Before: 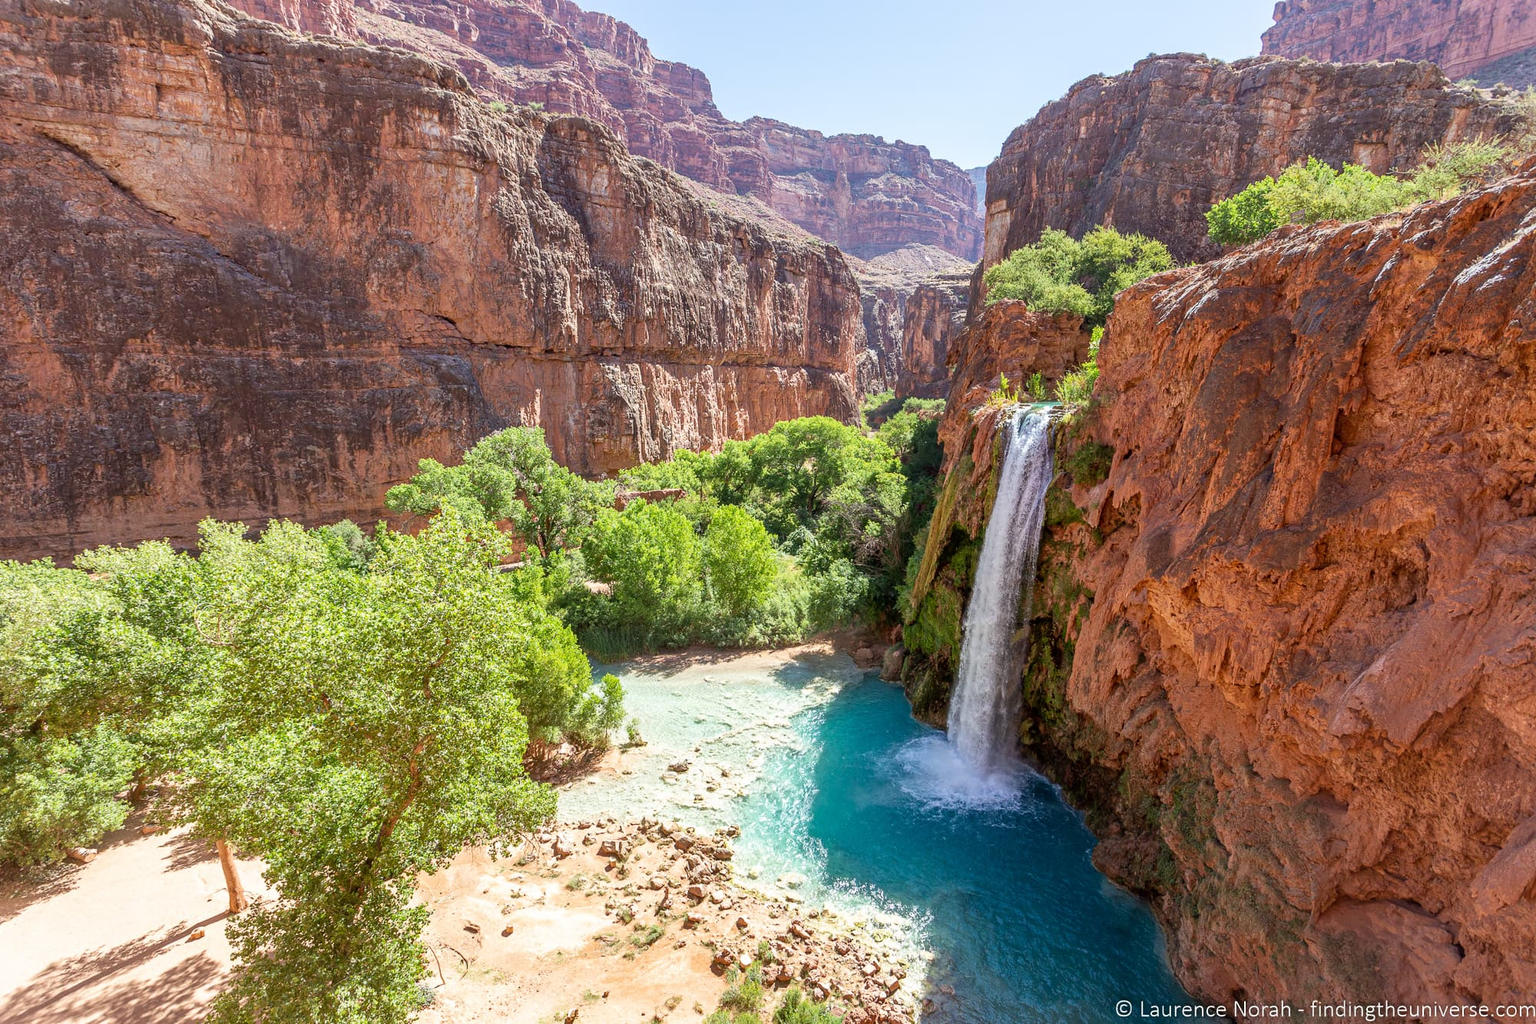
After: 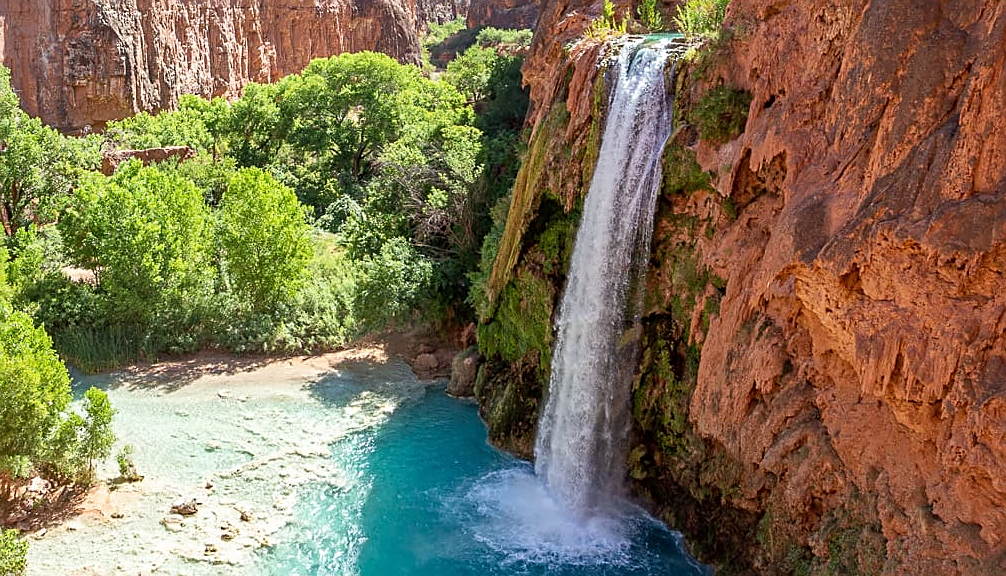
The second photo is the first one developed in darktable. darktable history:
crop: left 34.961%, top 36.809%, right 14.725%, bottom 19.949%
sharpen: on, module defaults
